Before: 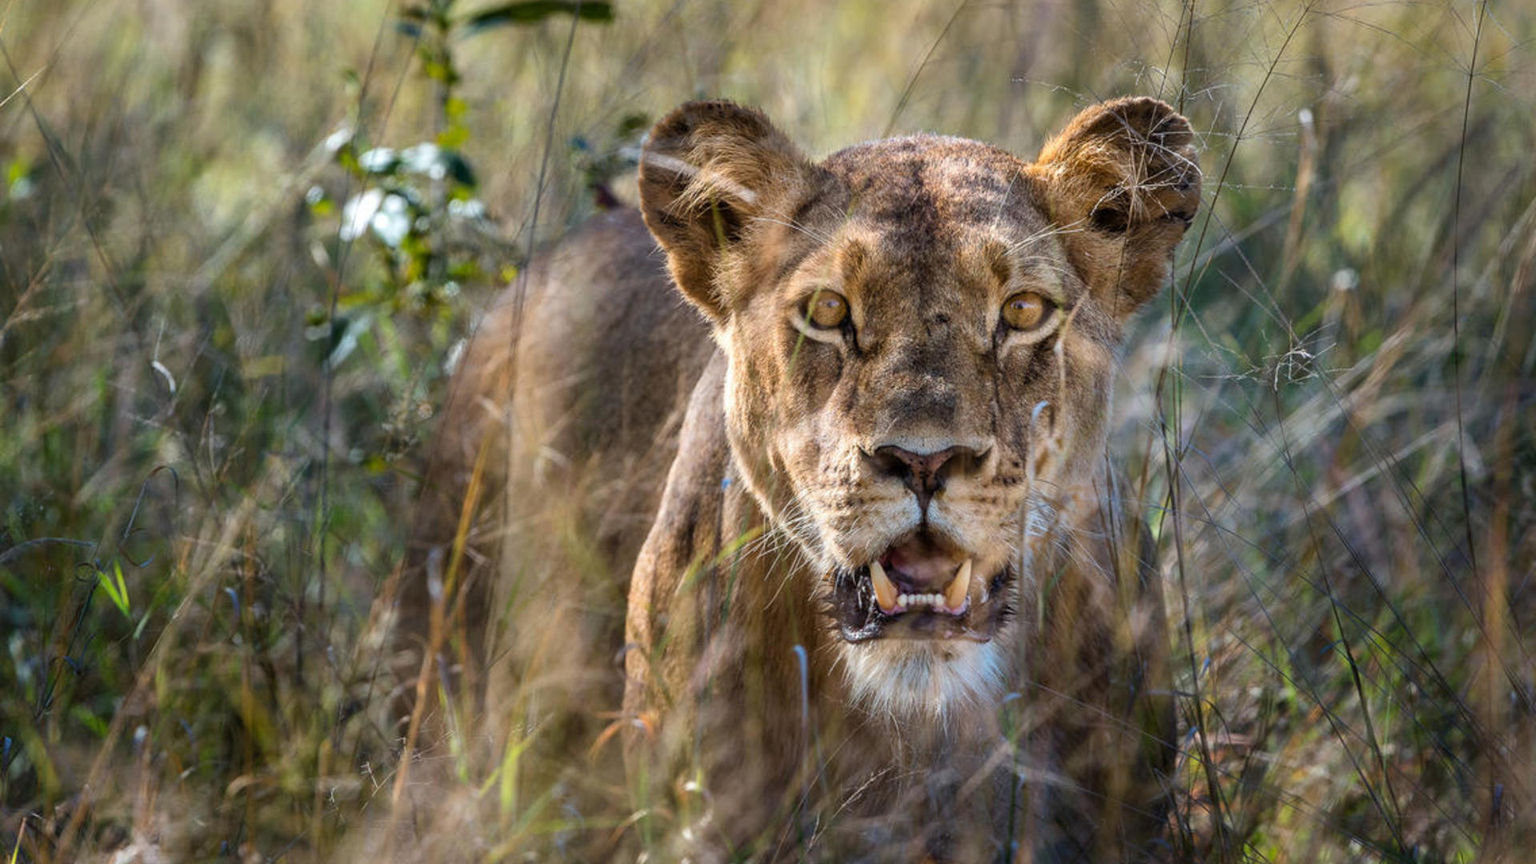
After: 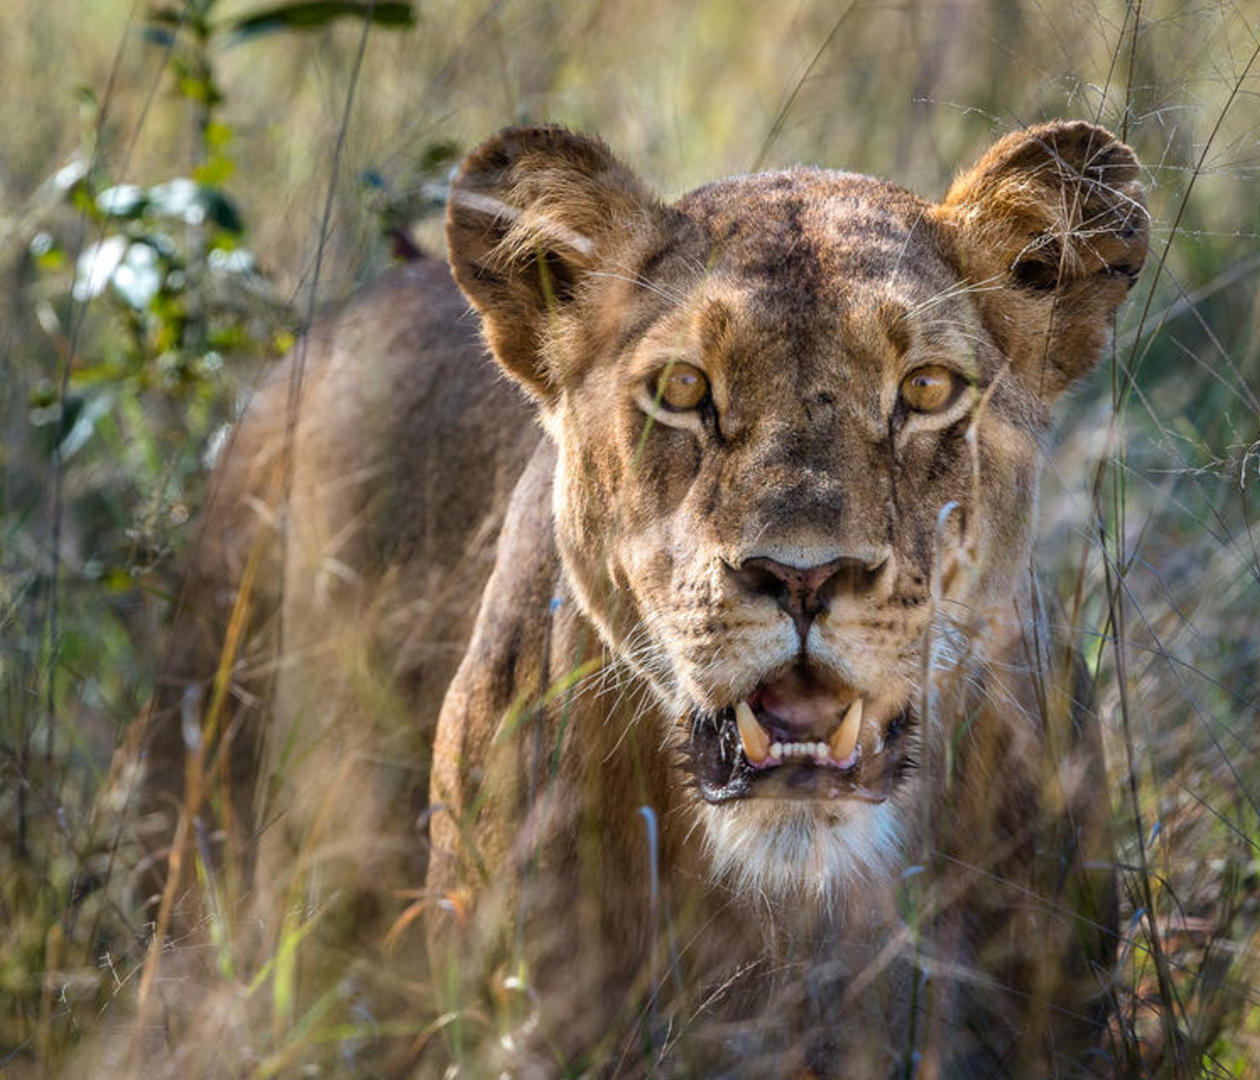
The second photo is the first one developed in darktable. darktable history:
crop and rotate: left 18.374%, right 15.962%
